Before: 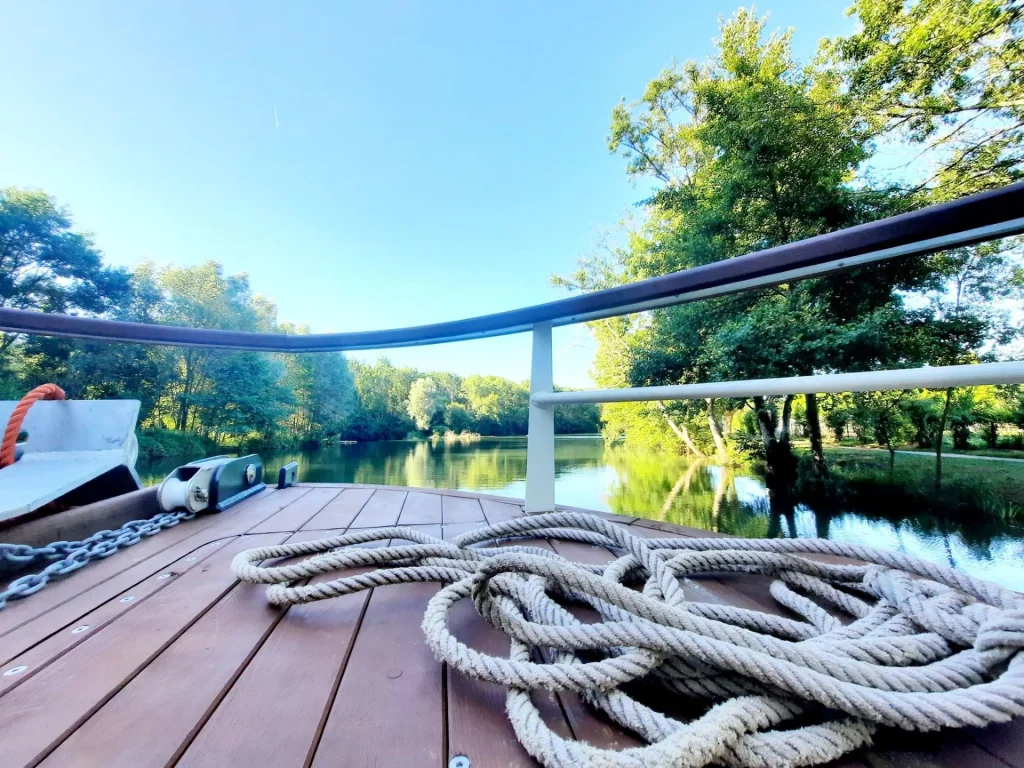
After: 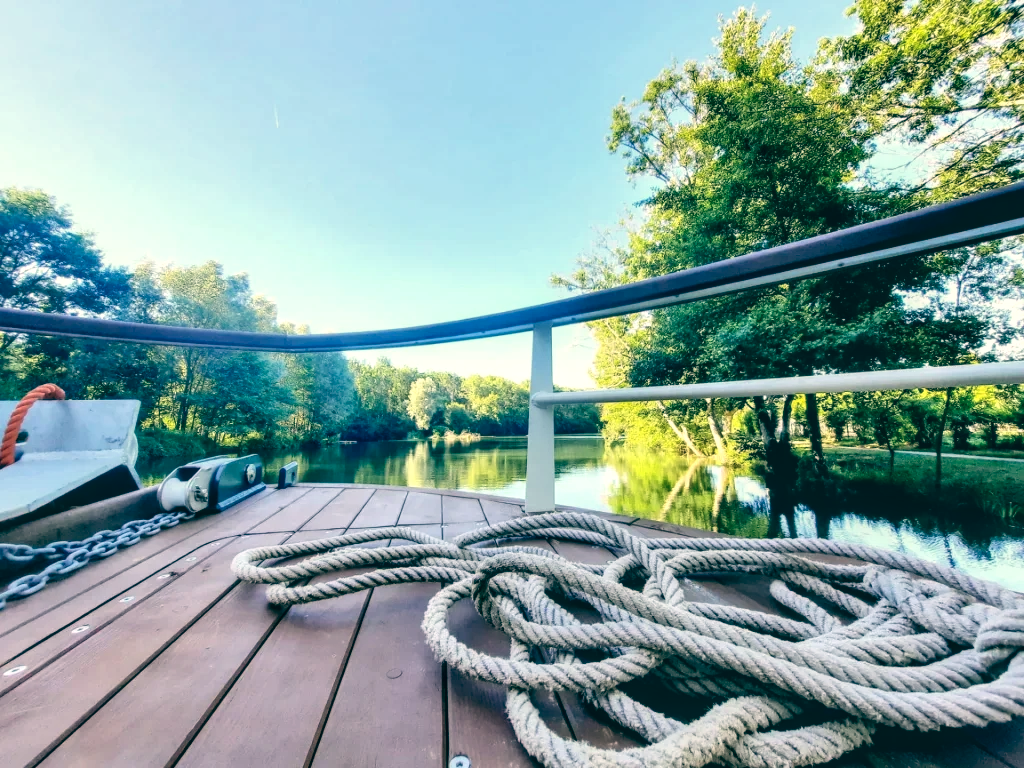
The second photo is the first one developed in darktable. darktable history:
color balance: lift [1.005, 0.99, 1.007, 1.01], gamma [1, 0.979, 1.011, 1.021], gain [0.923, 1.098, 1.025, 0.902], input saturation 90.45%, contrast 7.73%, output saturation 105.91%
local contrast: detail 130%
